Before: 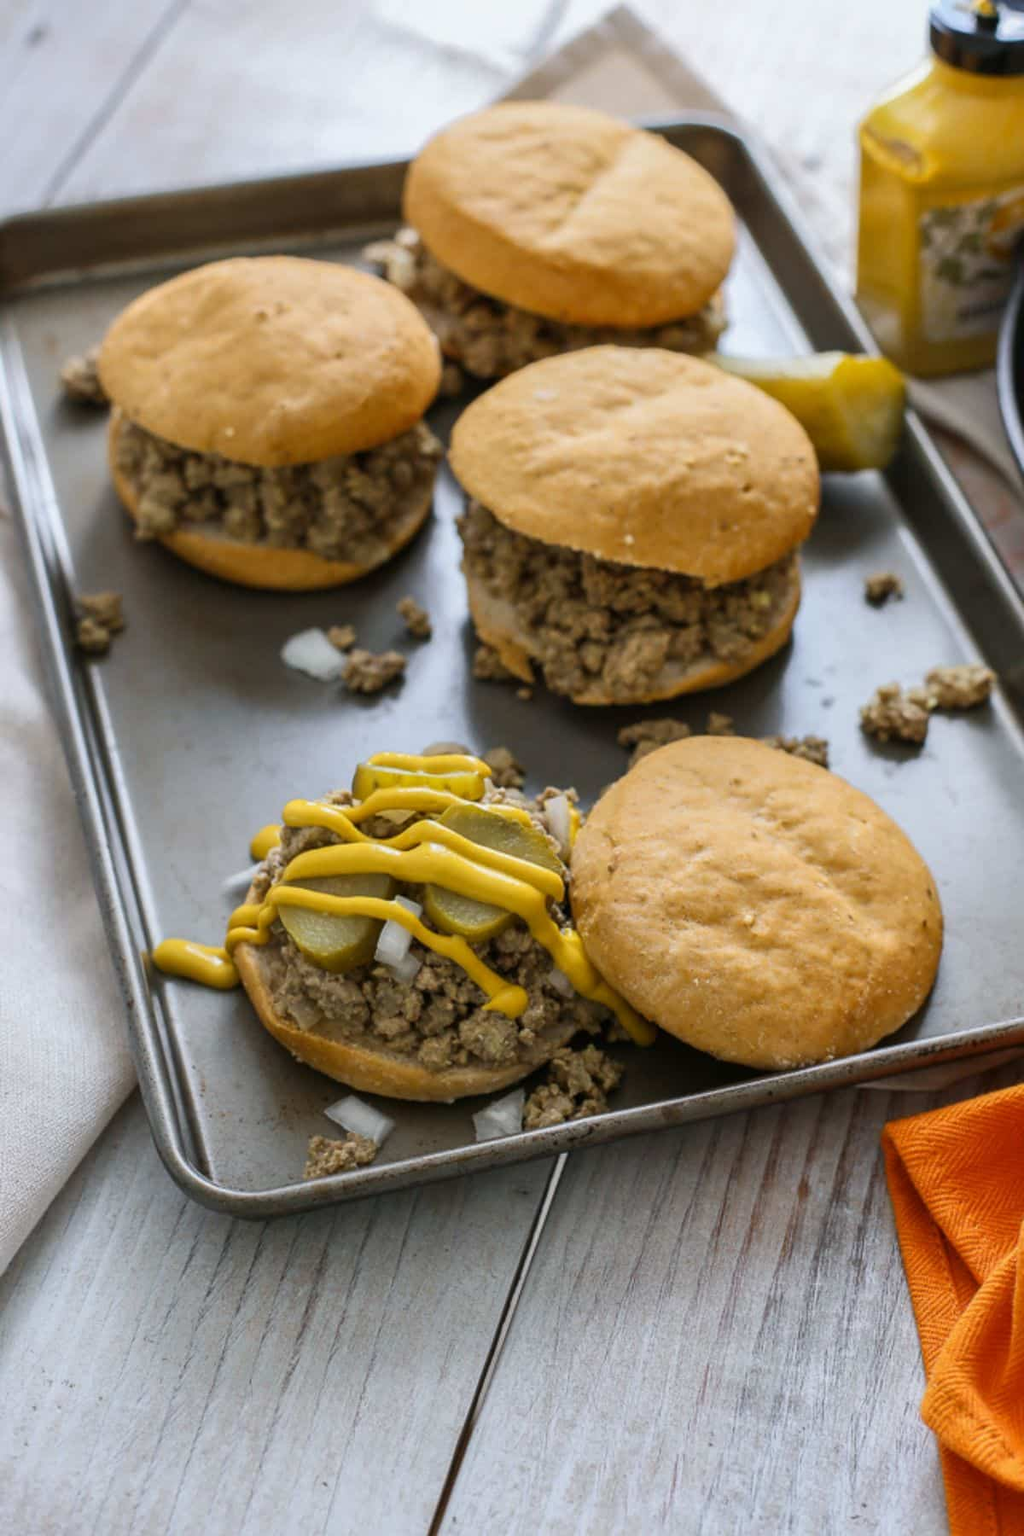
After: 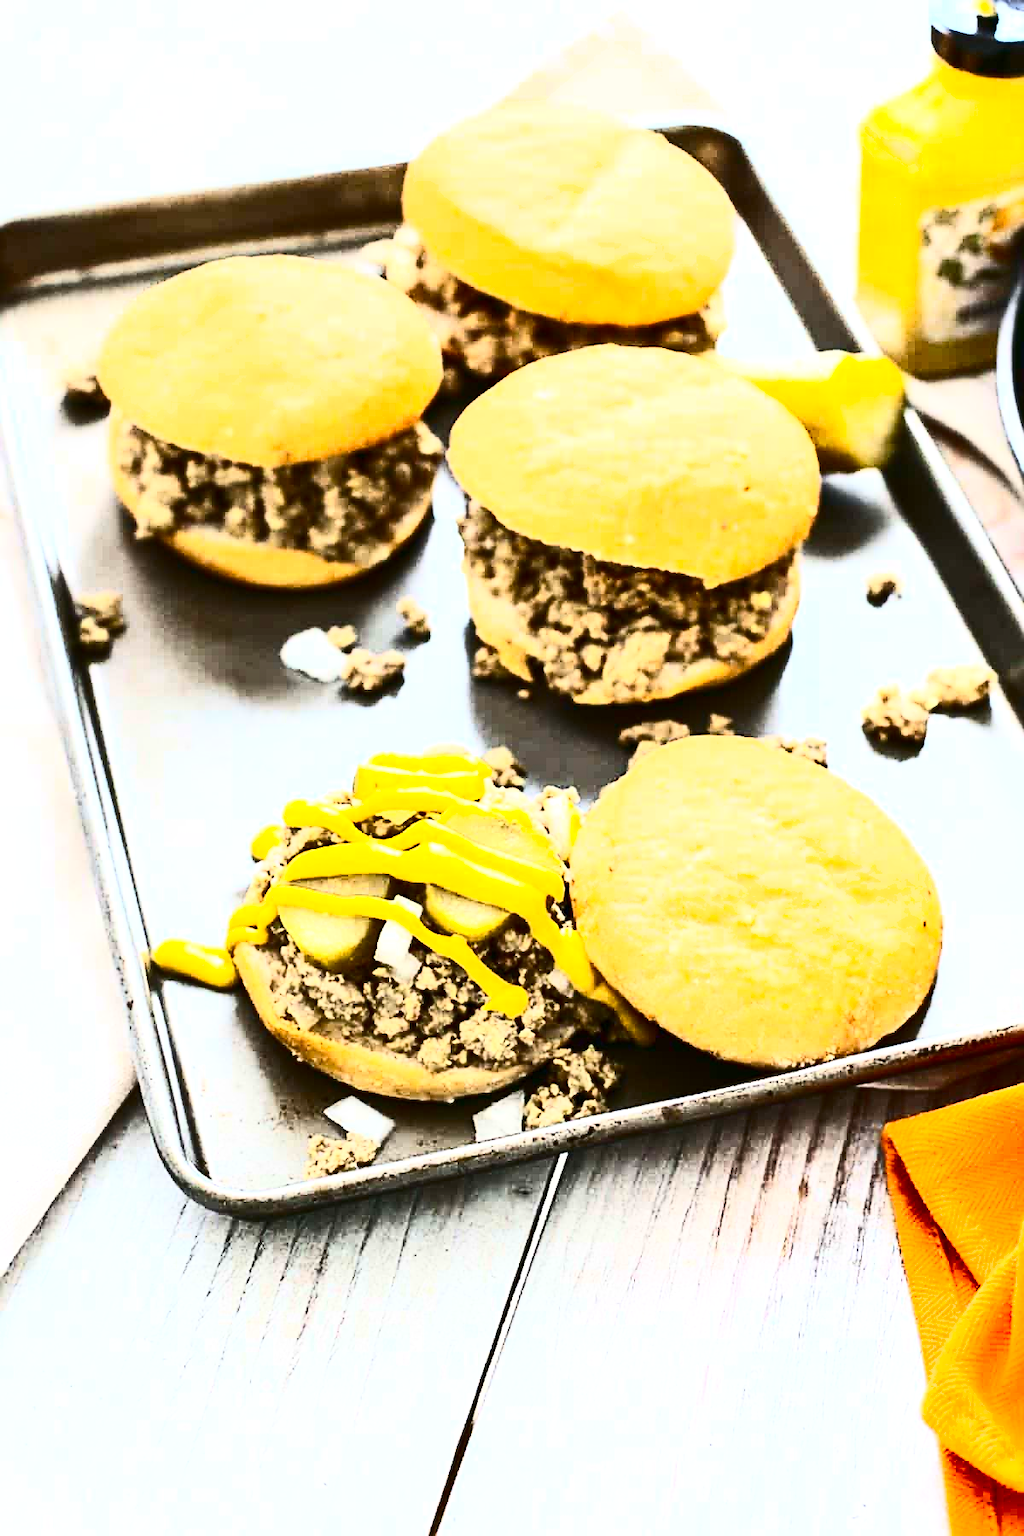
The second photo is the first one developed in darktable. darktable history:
sharpen: on, module defaults
color balance: output saturation 110%
exposure: black level correction 0, exposure 1.55 EV, compensate exposure bias true, compensate highlight preservation false
contrast brightness saturation: contrast 0.93, brightness 0.2
white balance: emerald 1
shadows and highlights: shadows 20.91, highlights -35.45, soften with gaussian
